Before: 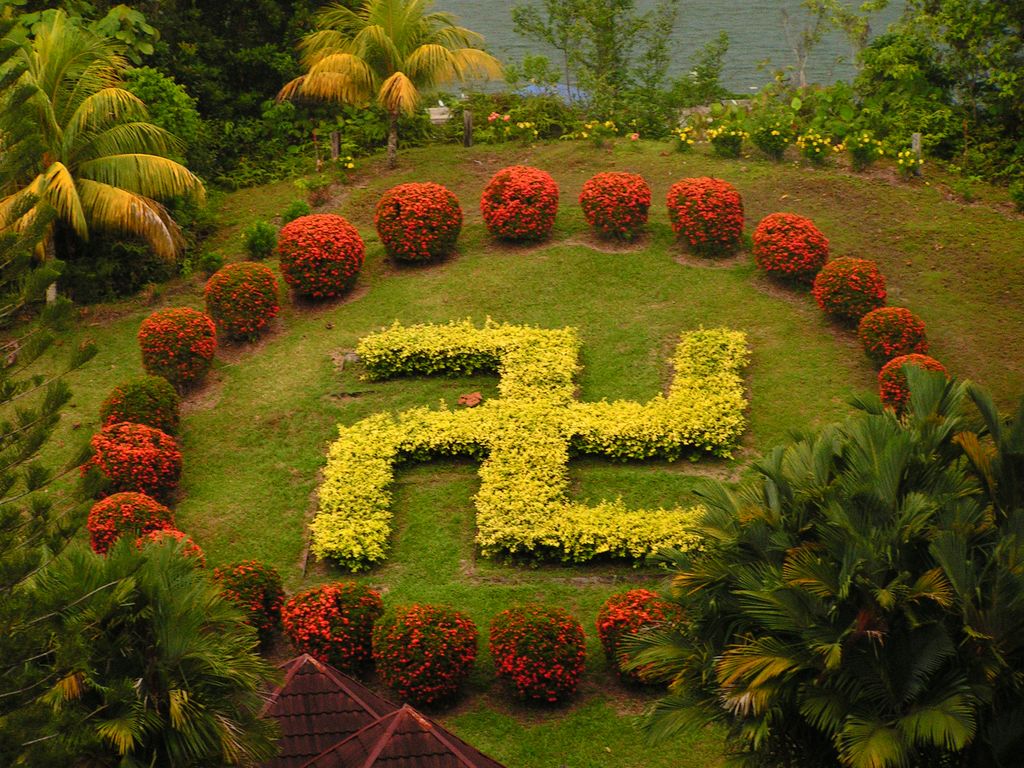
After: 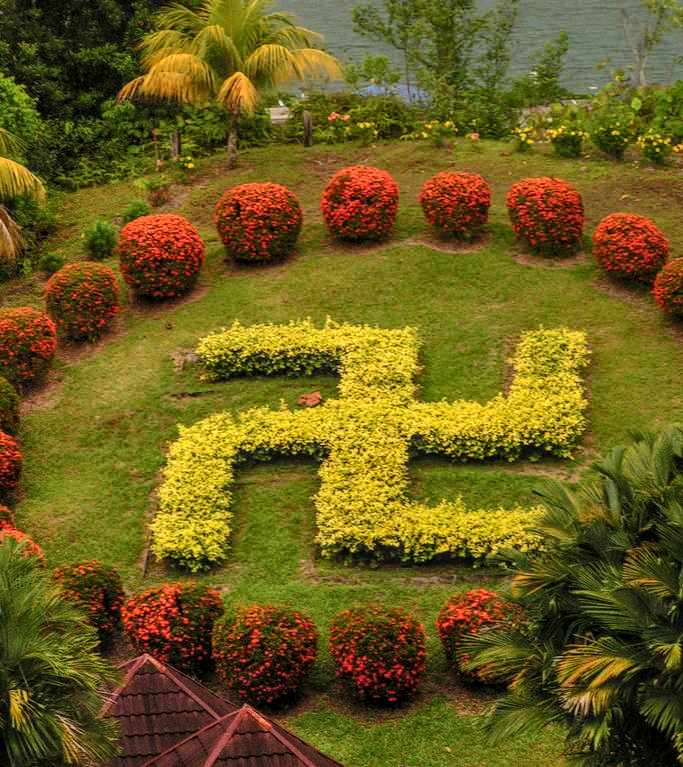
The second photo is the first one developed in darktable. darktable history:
crop and rotate: left 15.667%, right 17.578%
local contrast: highlights 6%, shadows 2%, detail 133%
shadows and highlights: low approximation 0.01, soften with gaussian
